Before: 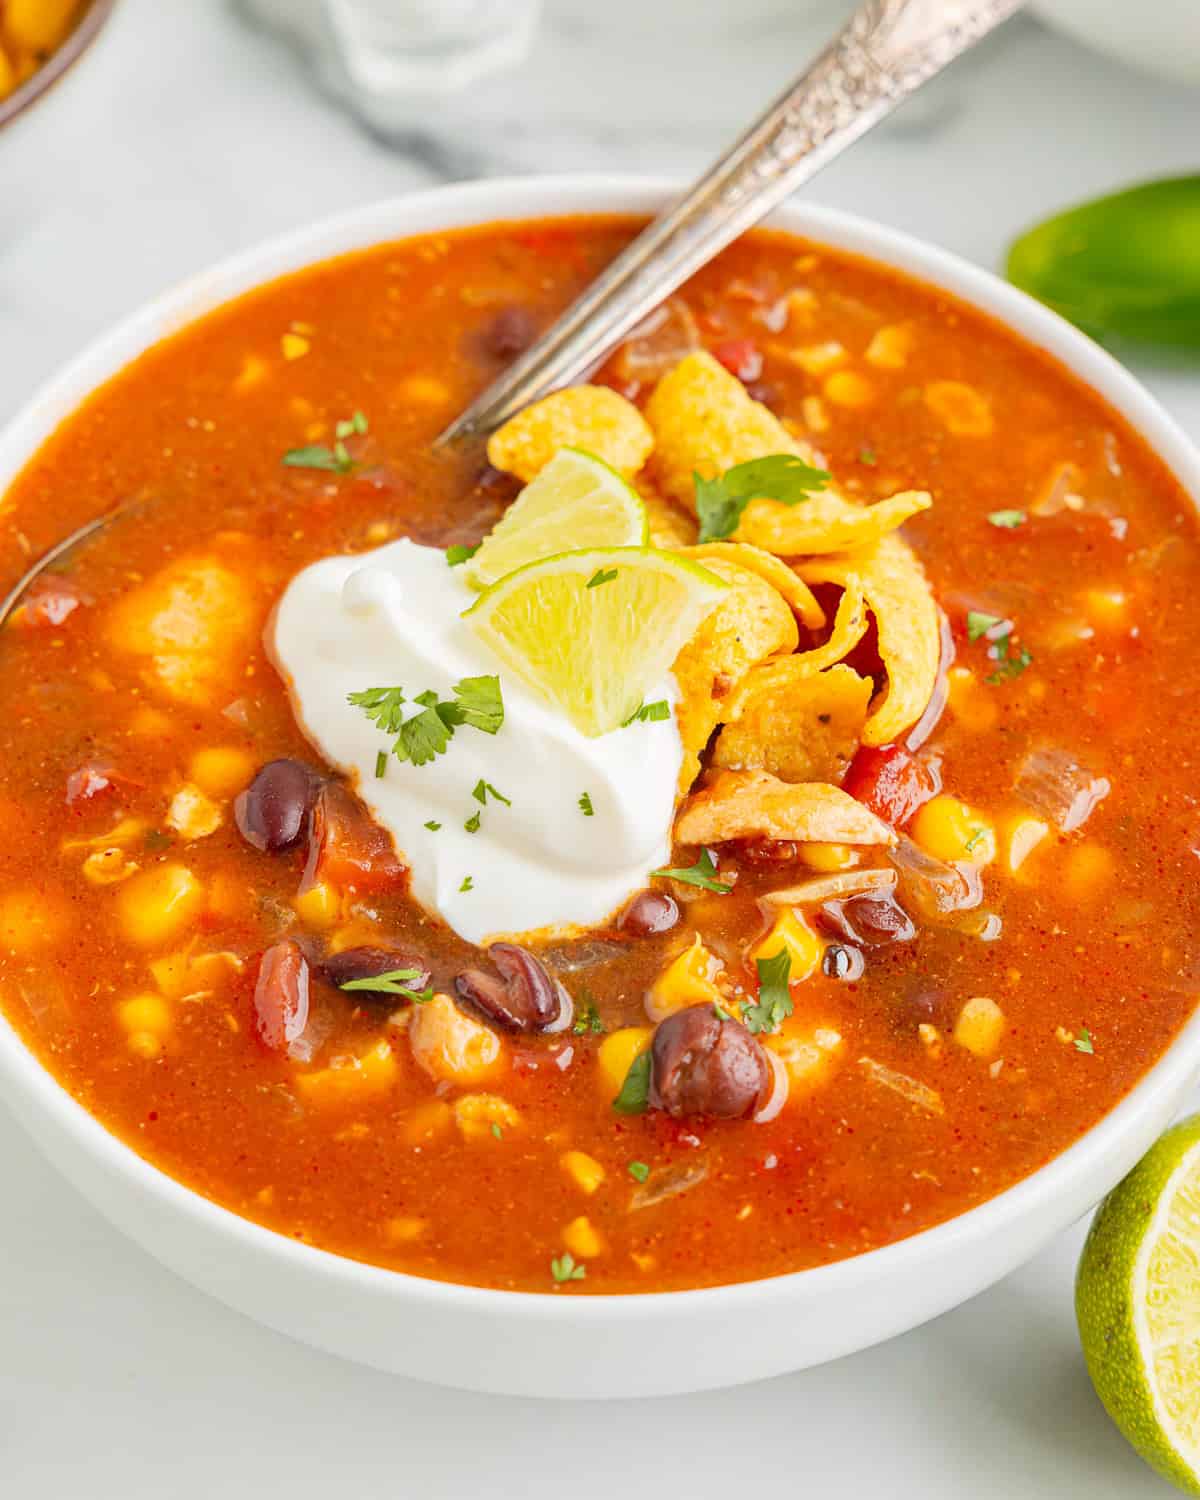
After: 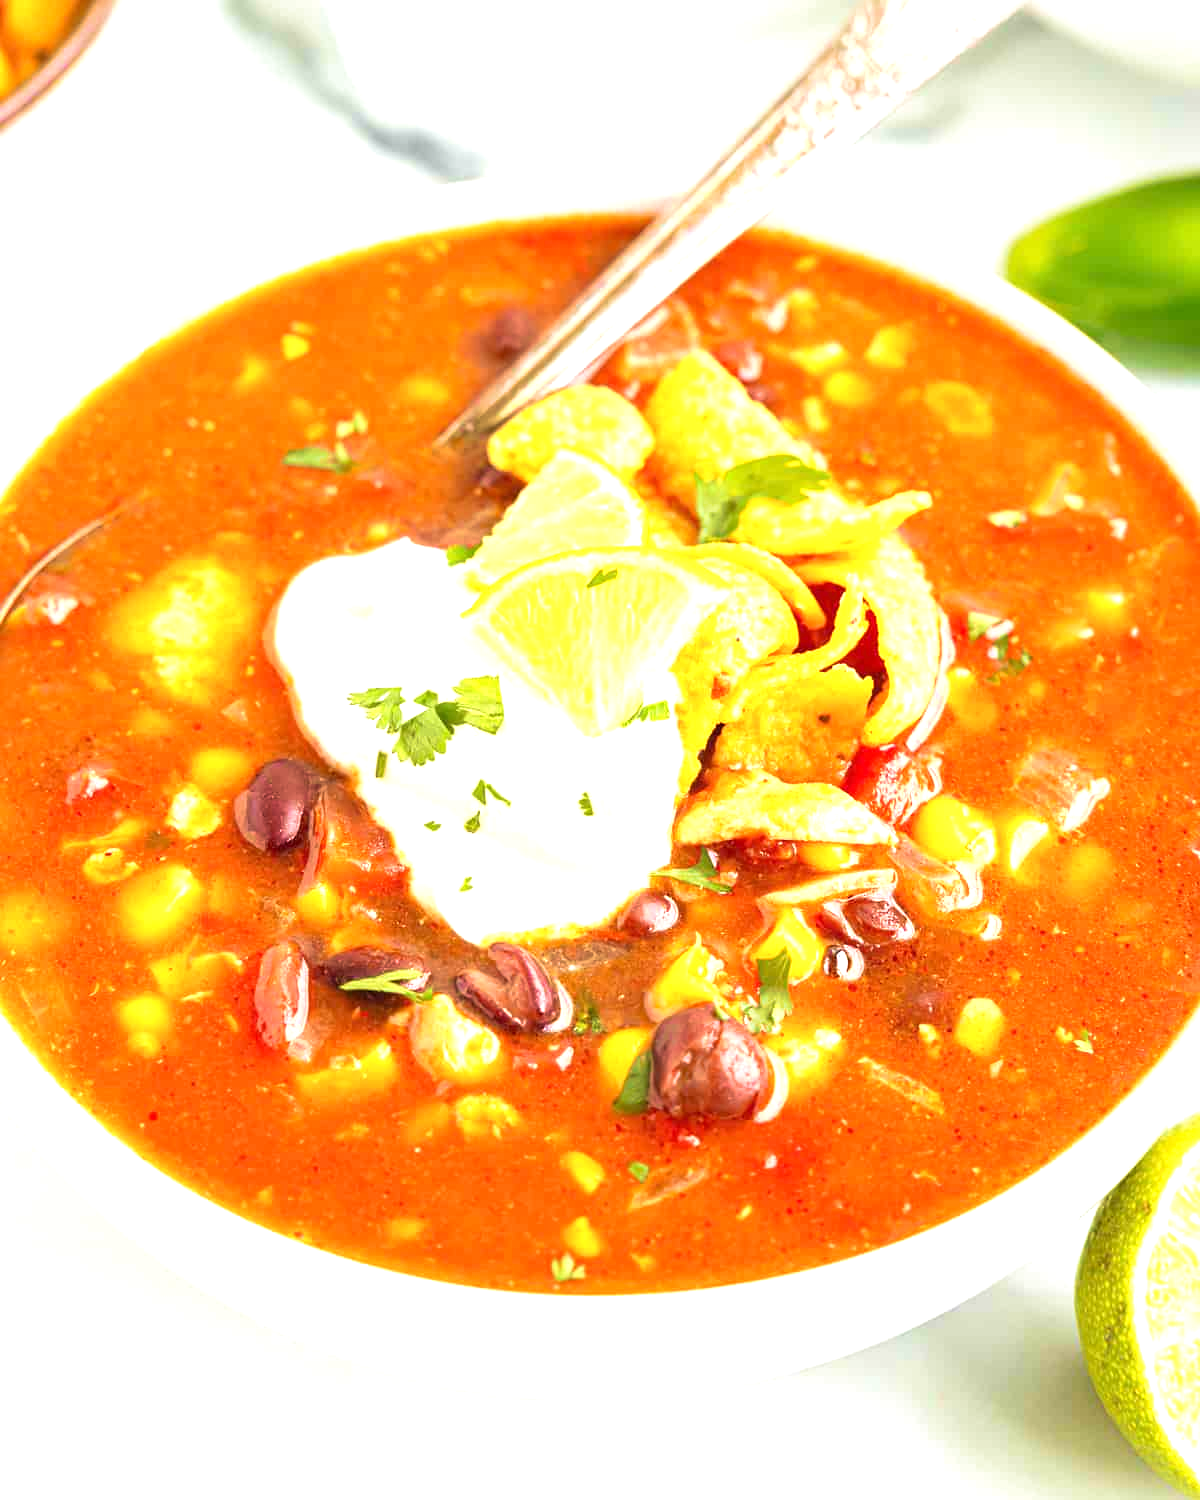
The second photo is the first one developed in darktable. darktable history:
exposure: exposure 0.95 EV, compensate highlight preservation false
velvia: strength 75%
